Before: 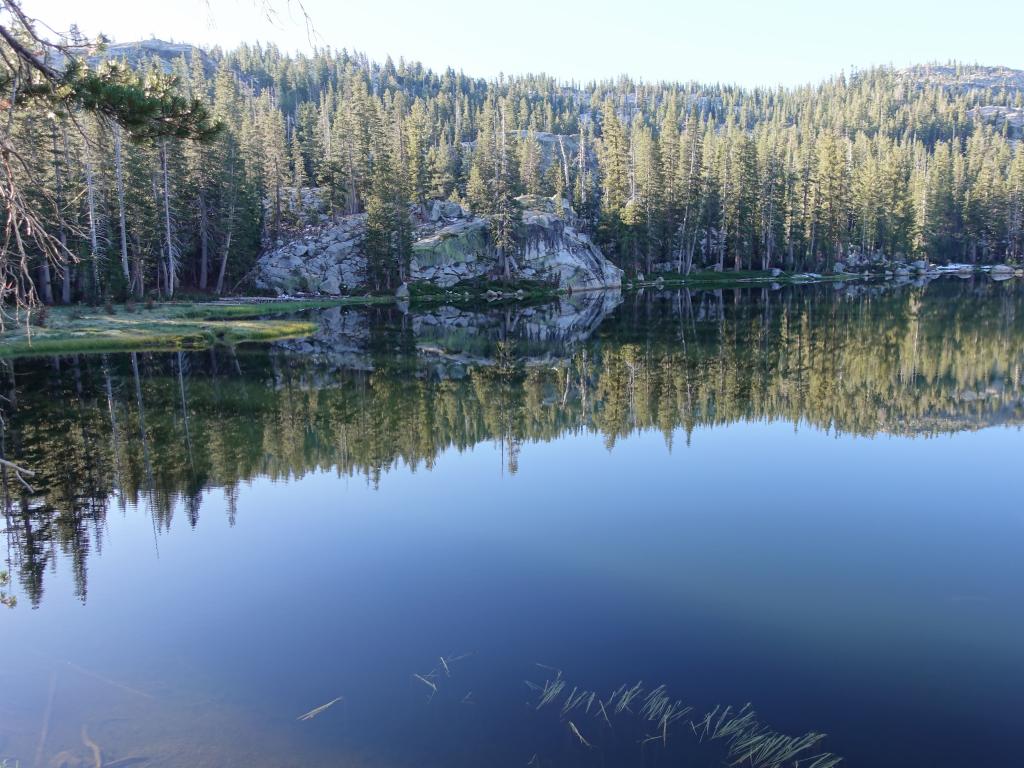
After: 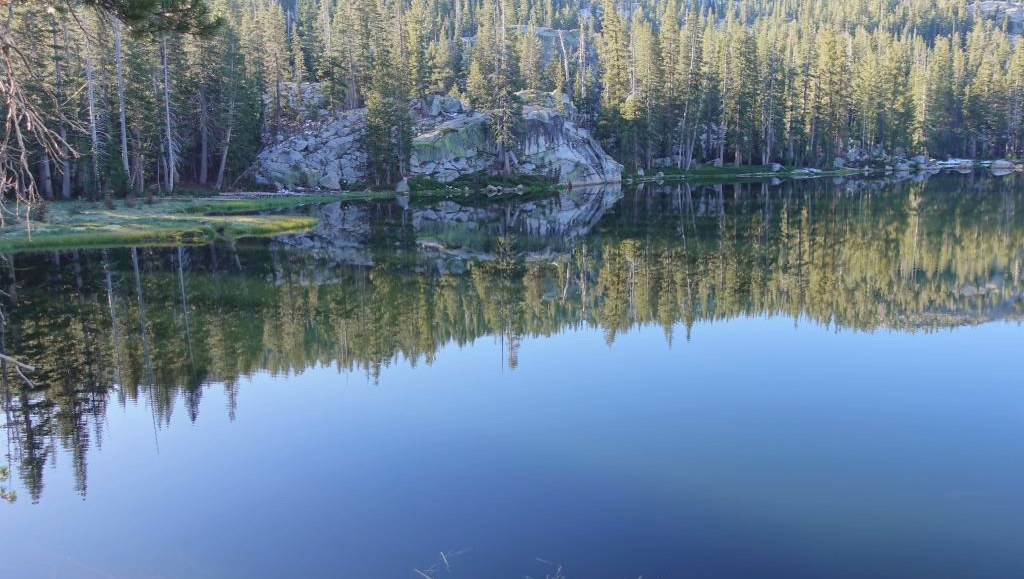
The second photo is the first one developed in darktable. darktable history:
contrast brightness saturation: contrast -0.09, brightness 0.053, saturation 0.081
crop: top 13.697%, bottom 10.865%
